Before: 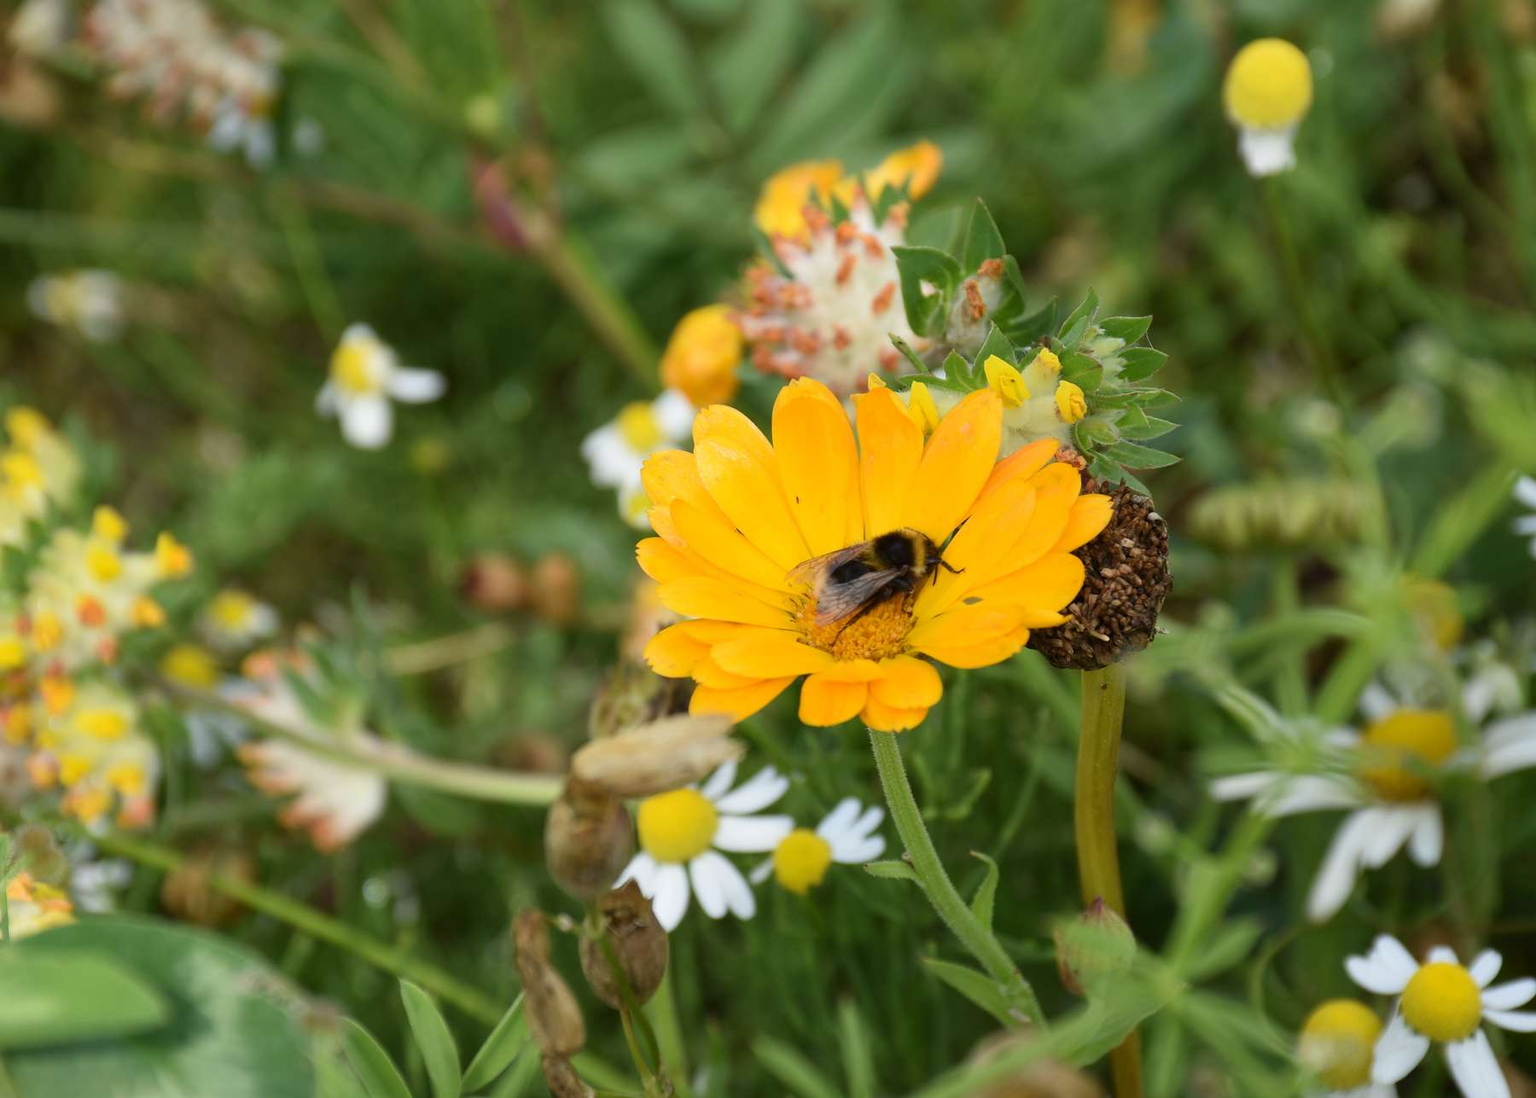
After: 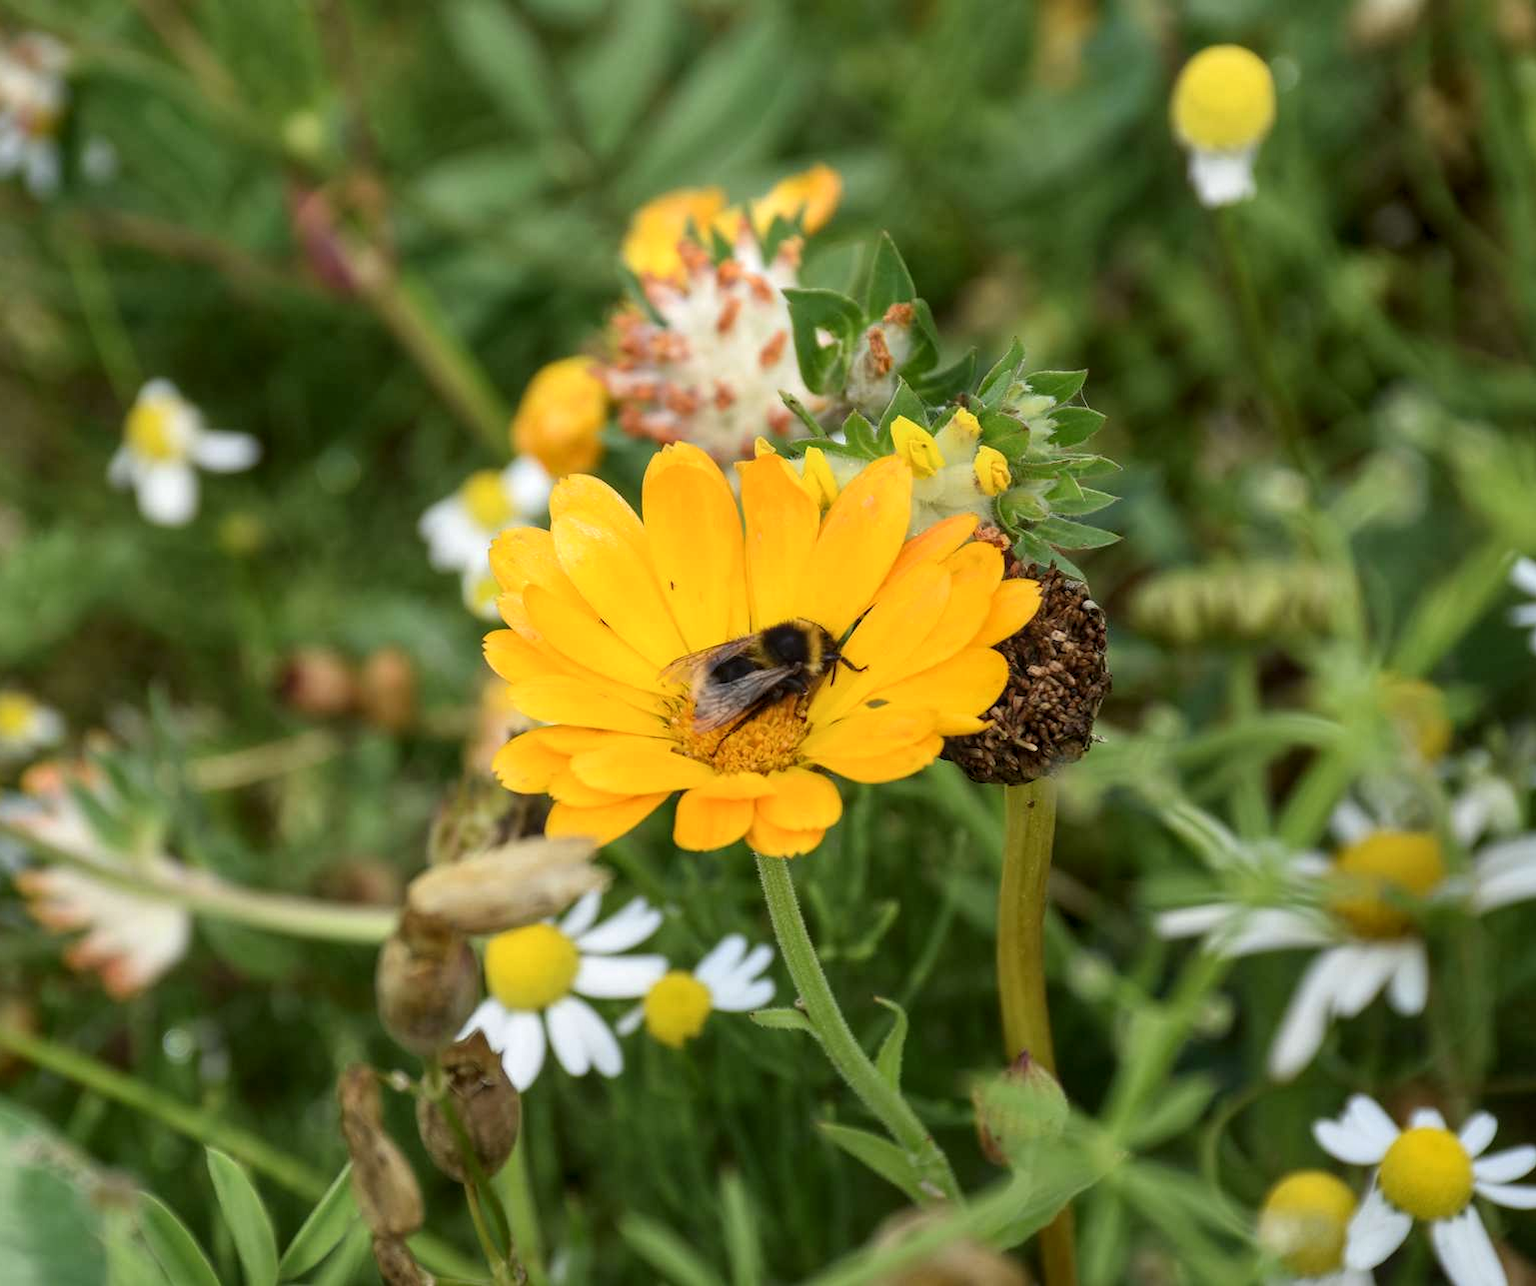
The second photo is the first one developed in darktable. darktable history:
crop and rotate: left 14.578%
local contrast: detail 130%
